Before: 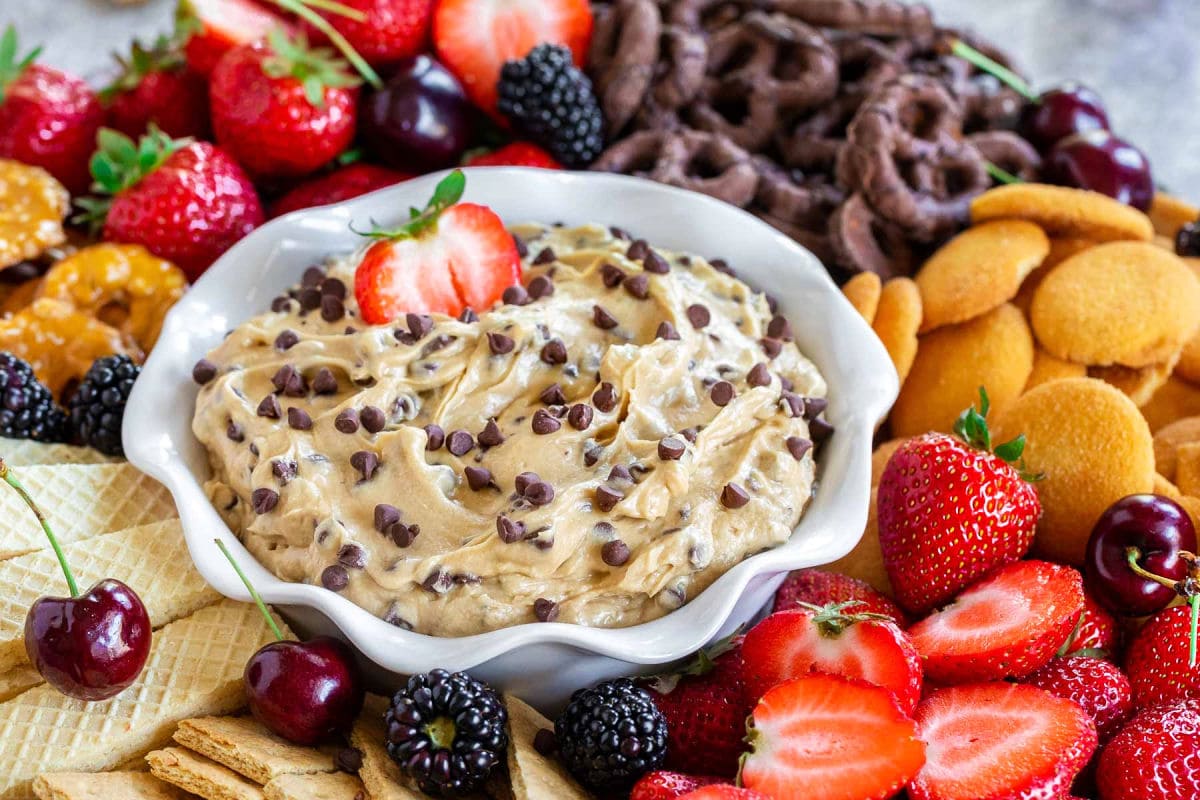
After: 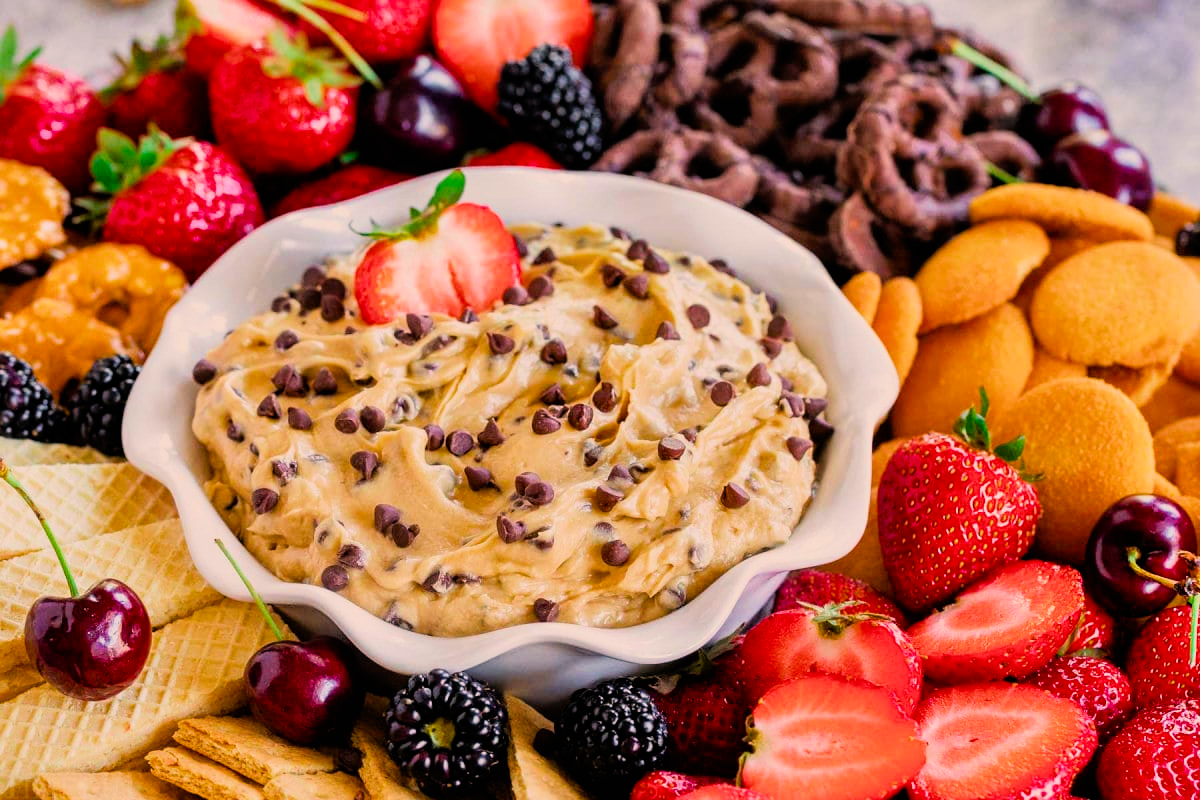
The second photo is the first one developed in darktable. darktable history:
shadows and highlights: soften with gaussian
filmic rgb: black relative exposure -7.75 EV, white relative exposure 4.4 EV, threshold 3 EV, hardness 3.76, latitude 50%, contrast 1.1, color science v5 (2021), contrast in shadows safe, contrast in highlights safe, enable highlight reconstruction true
color balance rgb: perceptual saturation grading › global saturation 34.05%, global vibrance 5.56%
tone equalizer: on, module defaults
white balance: red 1.127, blue 0.943
